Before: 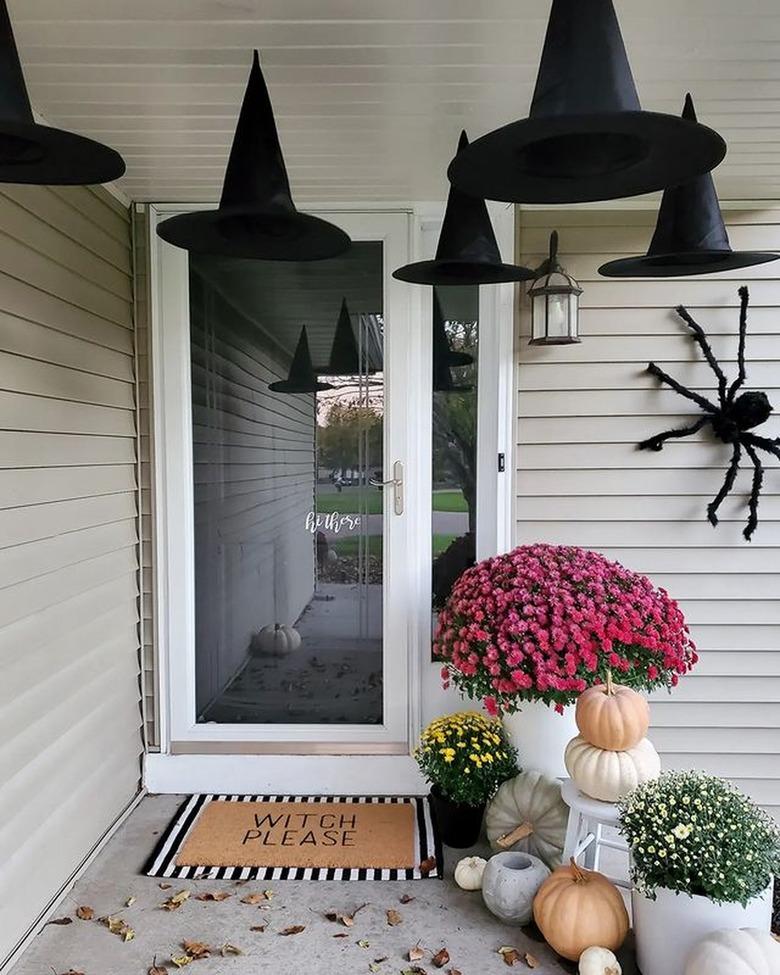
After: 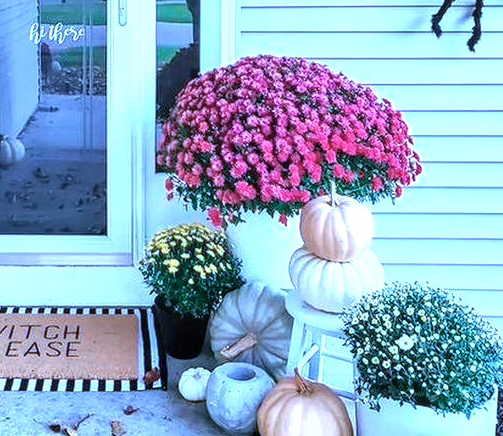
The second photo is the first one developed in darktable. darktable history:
exposure: black level correction 0, exposure 0.949 EV, compensate exposure bias true, compensate highlight preservation false
crop and rotate: left 35.437%, top 50.32%, bottom 4.932%
color calibration: illuminant as shot in camera, x 0.44, y 0.414, temperature 2940.86 K
local contrast: detail 130%
